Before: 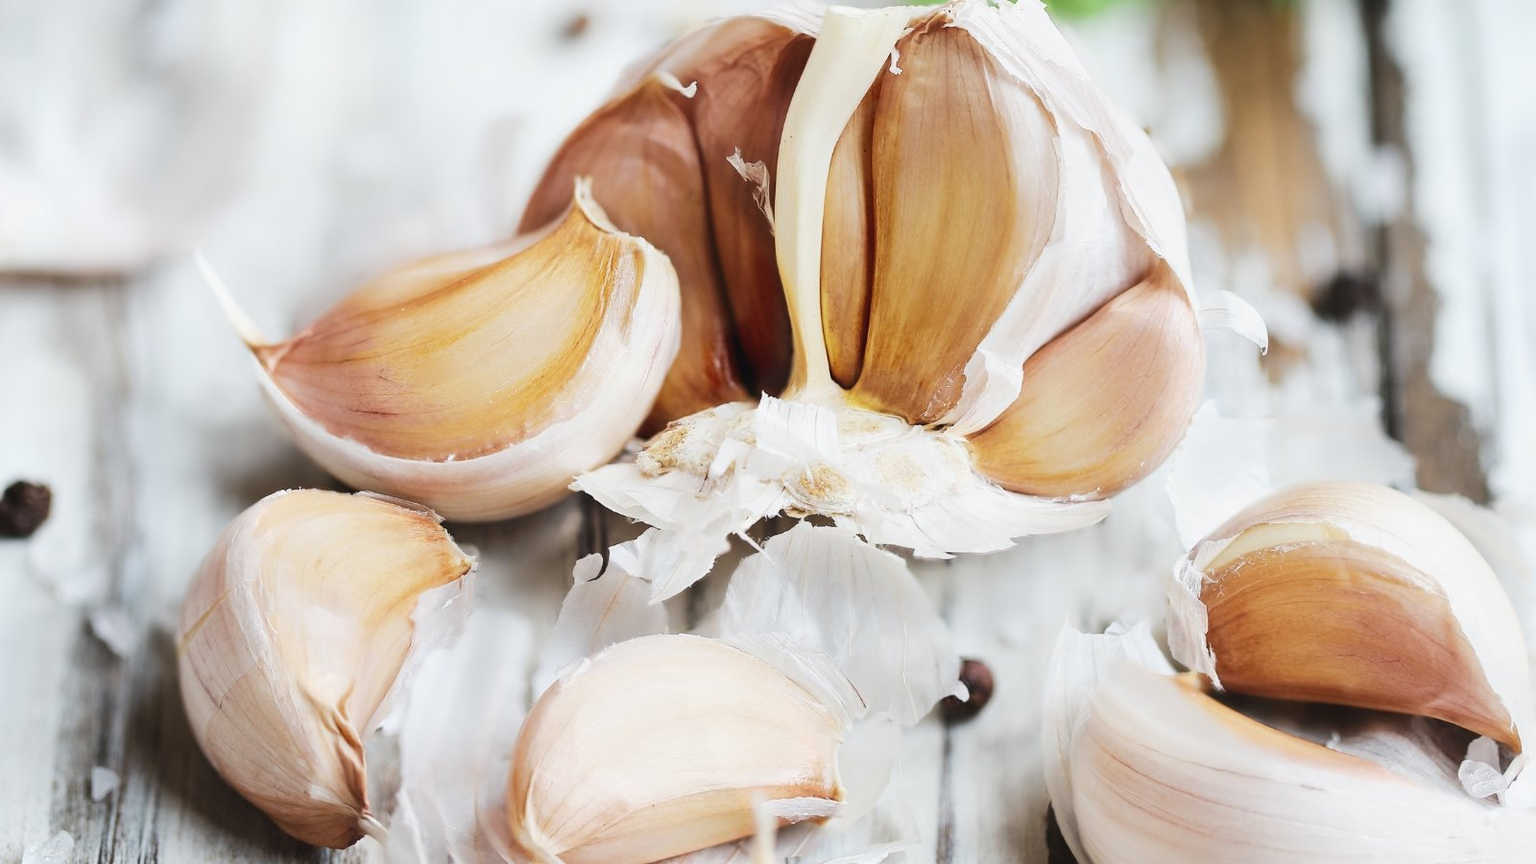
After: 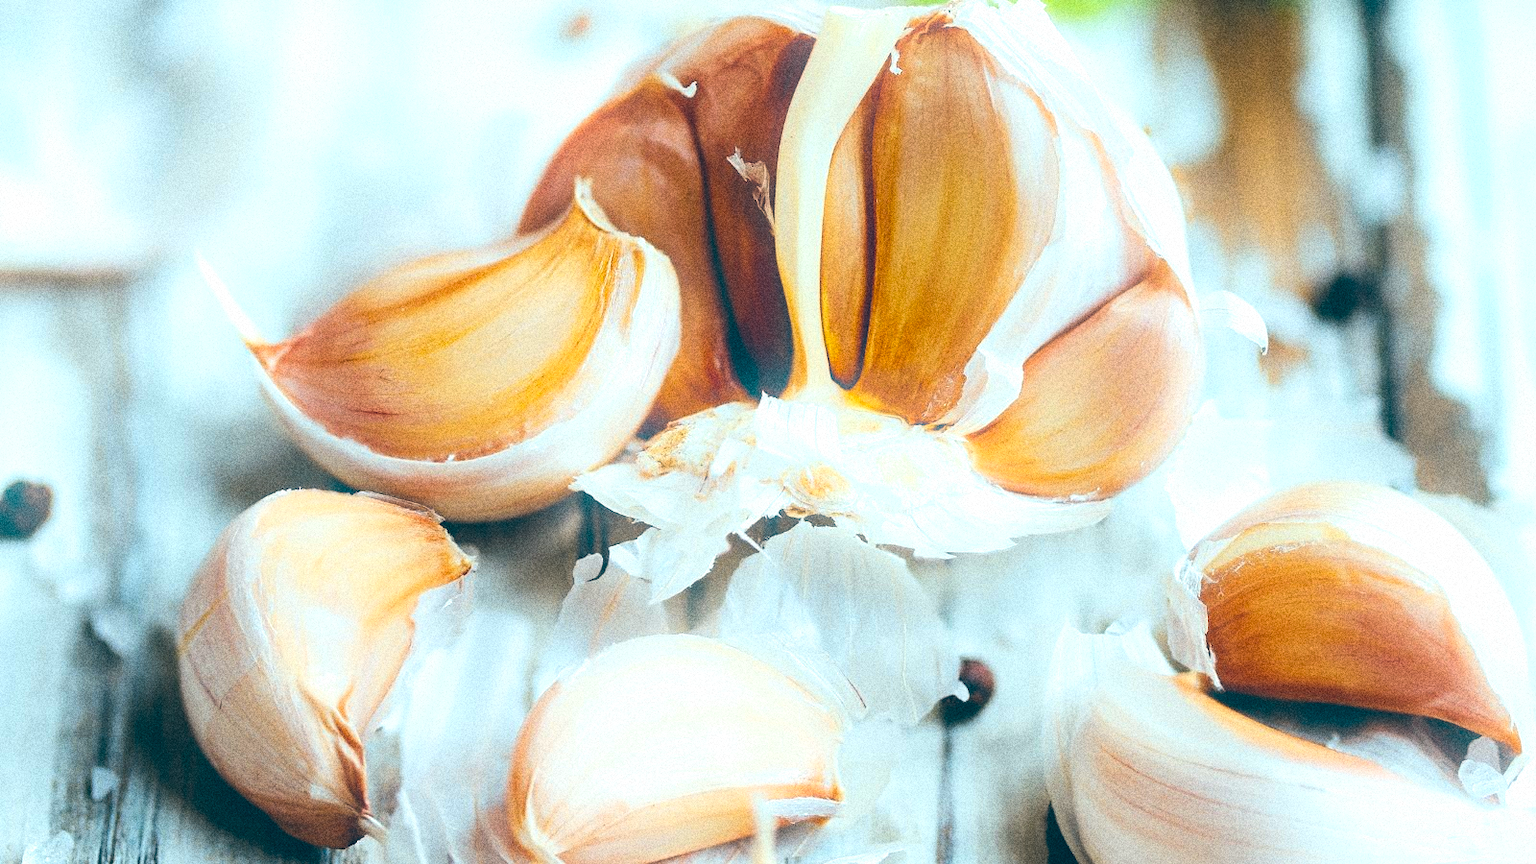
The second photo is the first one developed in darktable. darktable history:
velvia: strength 32%, mid-tones bias 0.2
vibrance: vibrance 15%
channel mixer: red [0, 0, 0, 0.91, 0, 0, 0], green [0, 0, 0, 0.208, 1, 0, 0], blue [0, 0, 0, -0.192, 0, 1, 0]
color balance: lift [1.016, 0.983, 1, 1.017], gamma [0.958, 1, 1, 1], gain [0.981, 1.007, 0.993, 1.002], input saturation 118.26%, contrast 13.43%, contrast fulcrum 21.62%, output saturation 82.76%
grain: coarseness 14.49 ISO, strength 48.04%, mid-tones bias 35%
bloom: size 9%, threshold 100%, strength 7%
